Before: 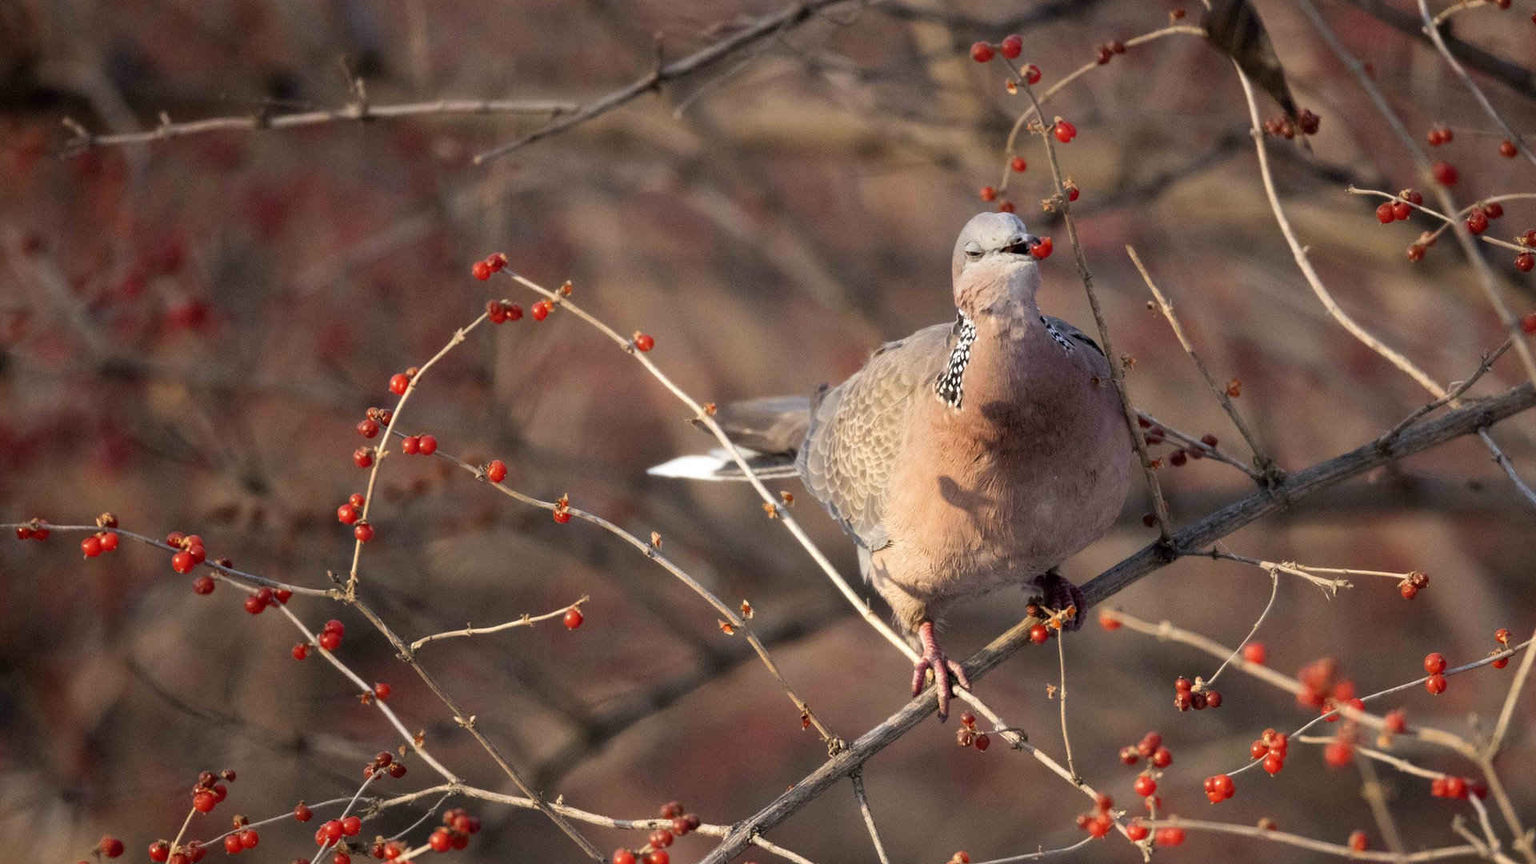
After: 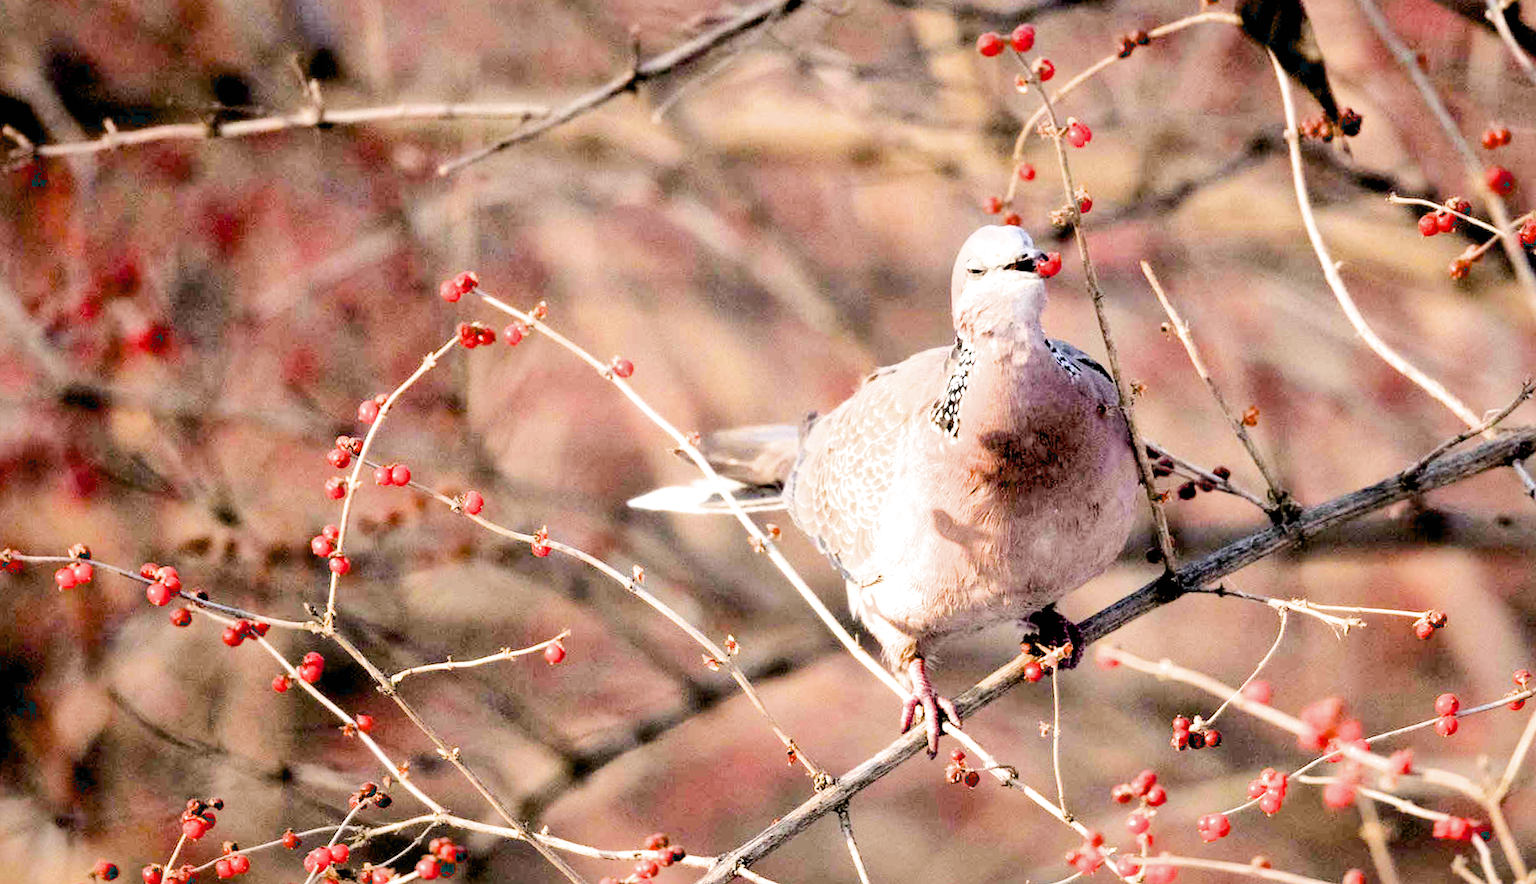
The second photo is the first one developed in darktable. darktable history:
shadows and highlights: on, module defaults
exposure: black level correction 0.016, exposure 1.774 EV, compensate highlight preservation false
tone equalizer: -8 EV -1.08 EV, -7 EV -1.01 EV, -6 EV -0.867 EV, -5 EV -0.578 EV, -3 EV 0.578 EV, -2 EV 0.867 EV, -1 EV 1.01 EV, +0 EV 1.08 EV, edges refinement/feathering 500, mask exposure compensation -1.57 EV, preserve details no
filmic rgb: black relative exposure -7.65 EV, white relative exposure 4.56 EV, hardness 3.61
rotate and perspective: rotation 0.074°, lens shift (vertical) 0.096, lens shift (horizontal) -0.041, crop left 0.043, crop right 0.952, crop top 0.024, crop bottom 0.979
